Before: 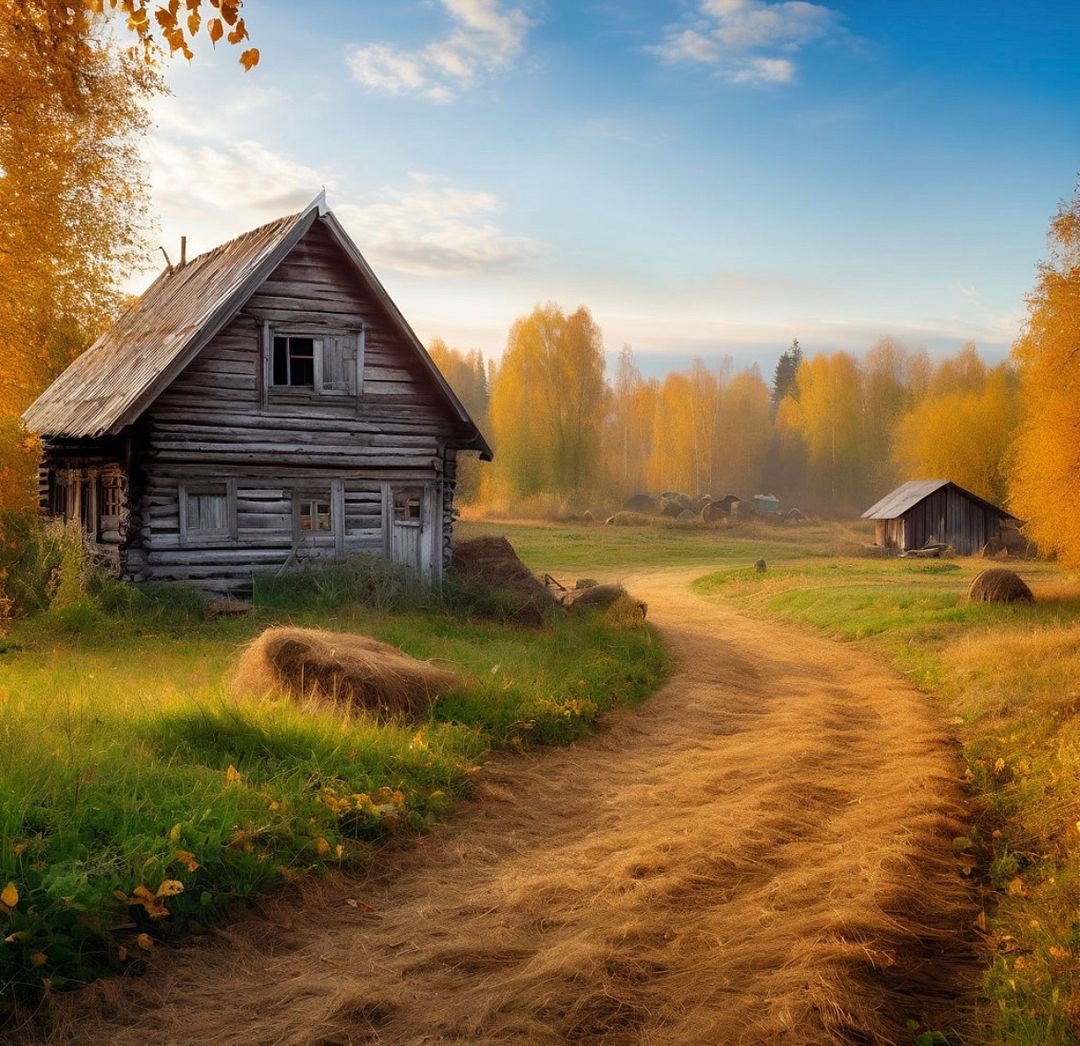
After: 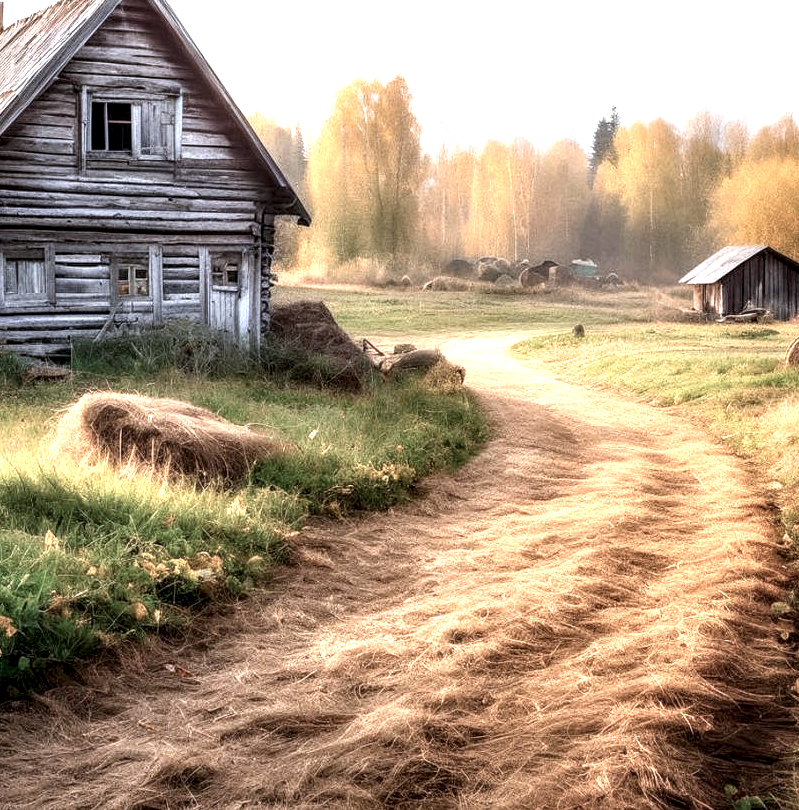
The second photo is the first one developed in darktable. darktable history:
color correction: highlights a* -0.671, highlights b* -9.45
contrast brightness saturation: contrast 0.096, saturation -0.36
crop: left 16.863%, top 22.508%, right 9.121%
exposure: black level correction 0, exposure 1.199 EV, compensate highlight preservation false
local contrast: highlights 77%, shadows 56%, detail 173%, midtone range 0.433
